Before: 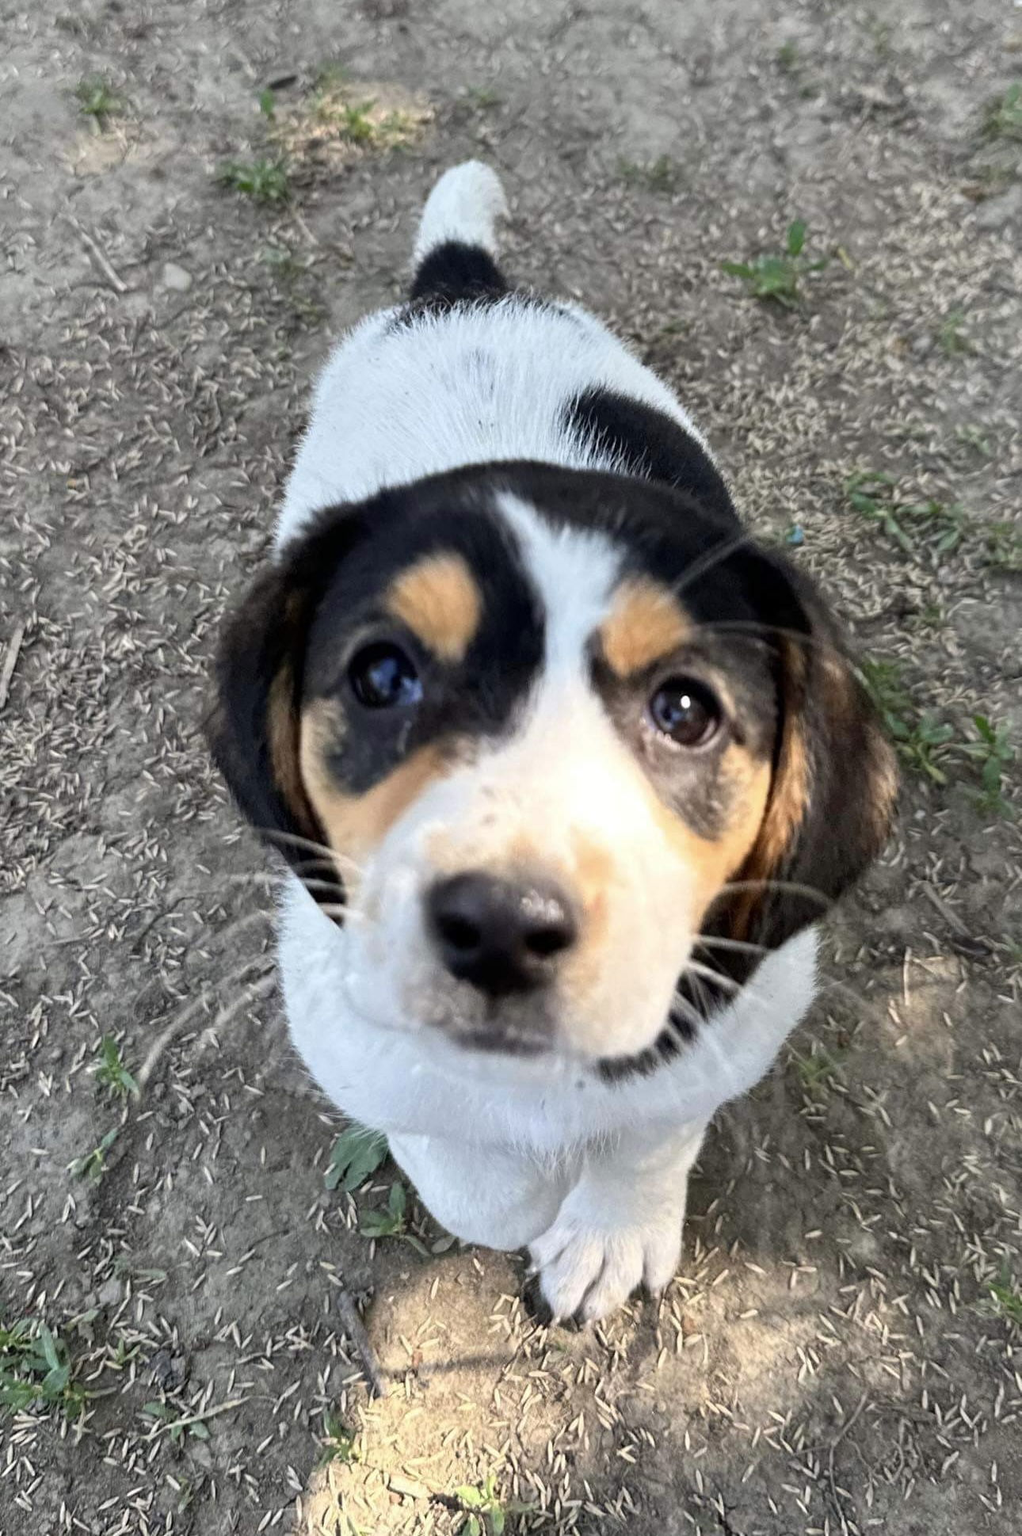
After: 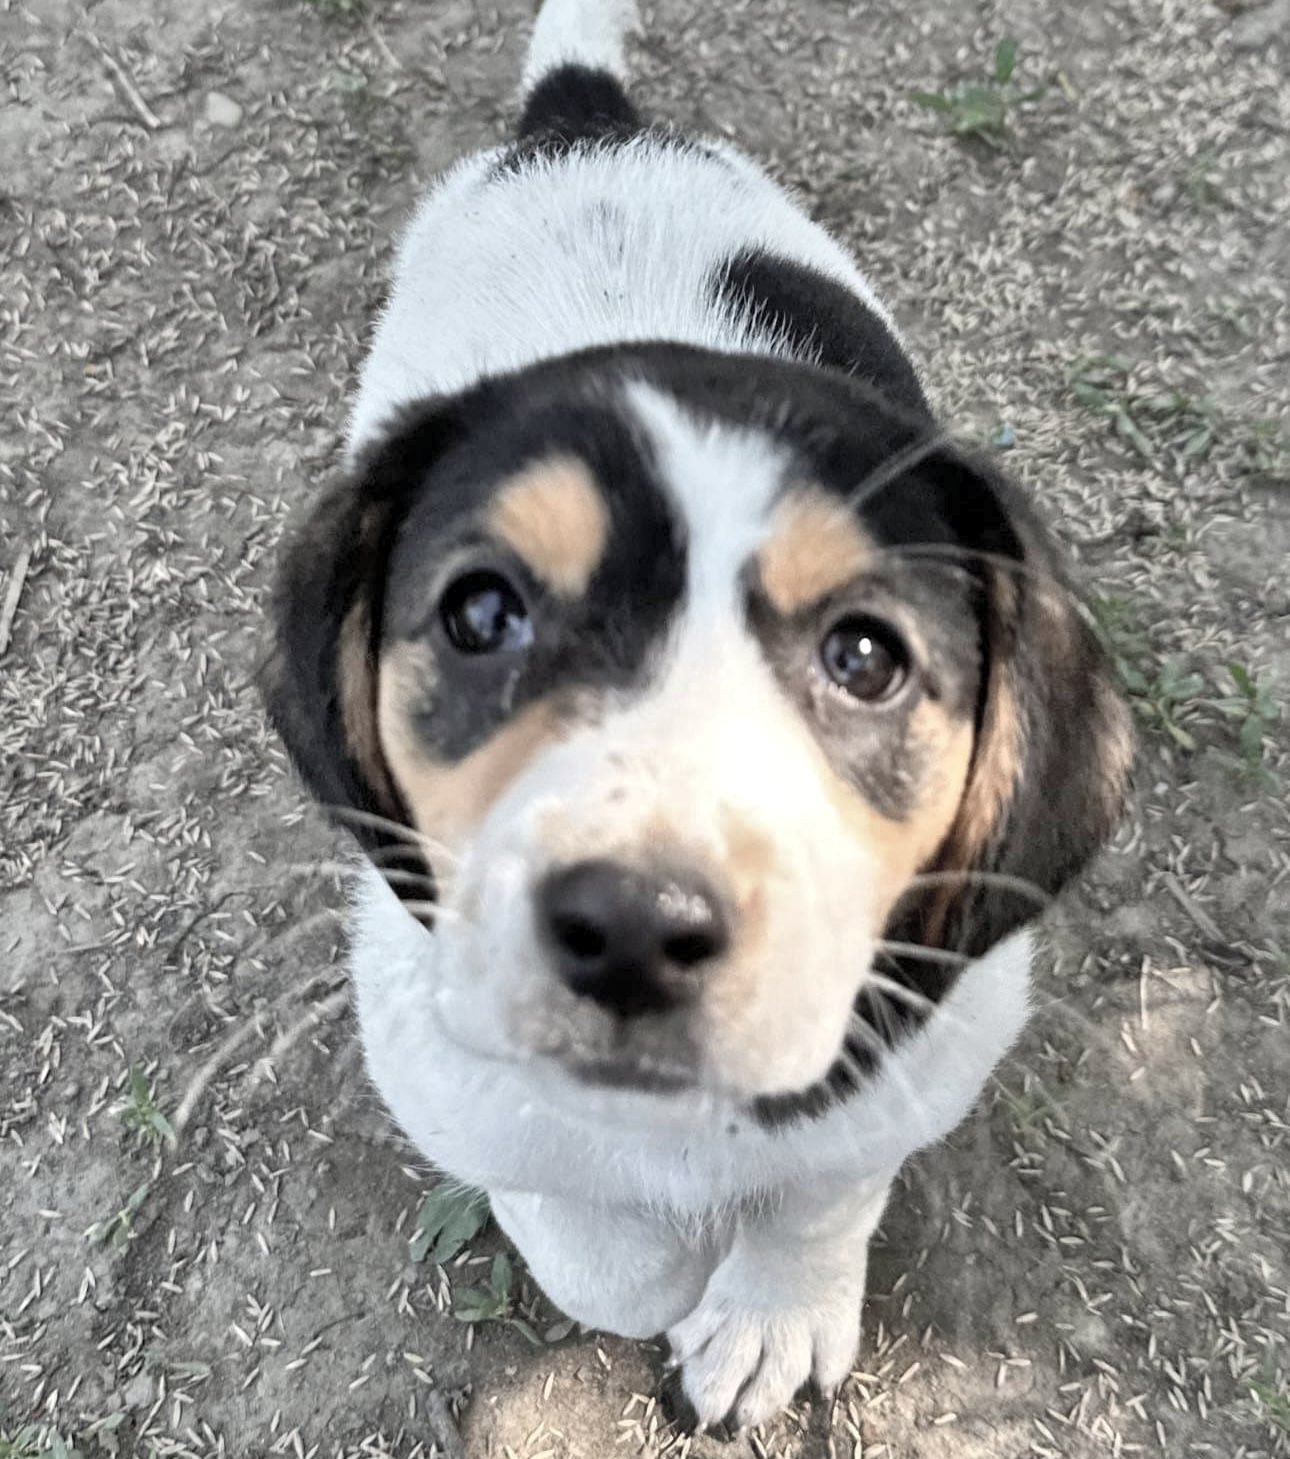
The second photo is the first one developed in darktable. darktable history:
shadows and highlights: shadows 73.85, highlights -60.55, soften with gaussian
contrast brightness saturation: brightness 0.188, saturation -0.501
crop and rotate: top 12.426%, bottom 12.322%
local contrast: mode bilateral grid, contrast 21, coarseness 51, detail 120%, midtone range 0.2
